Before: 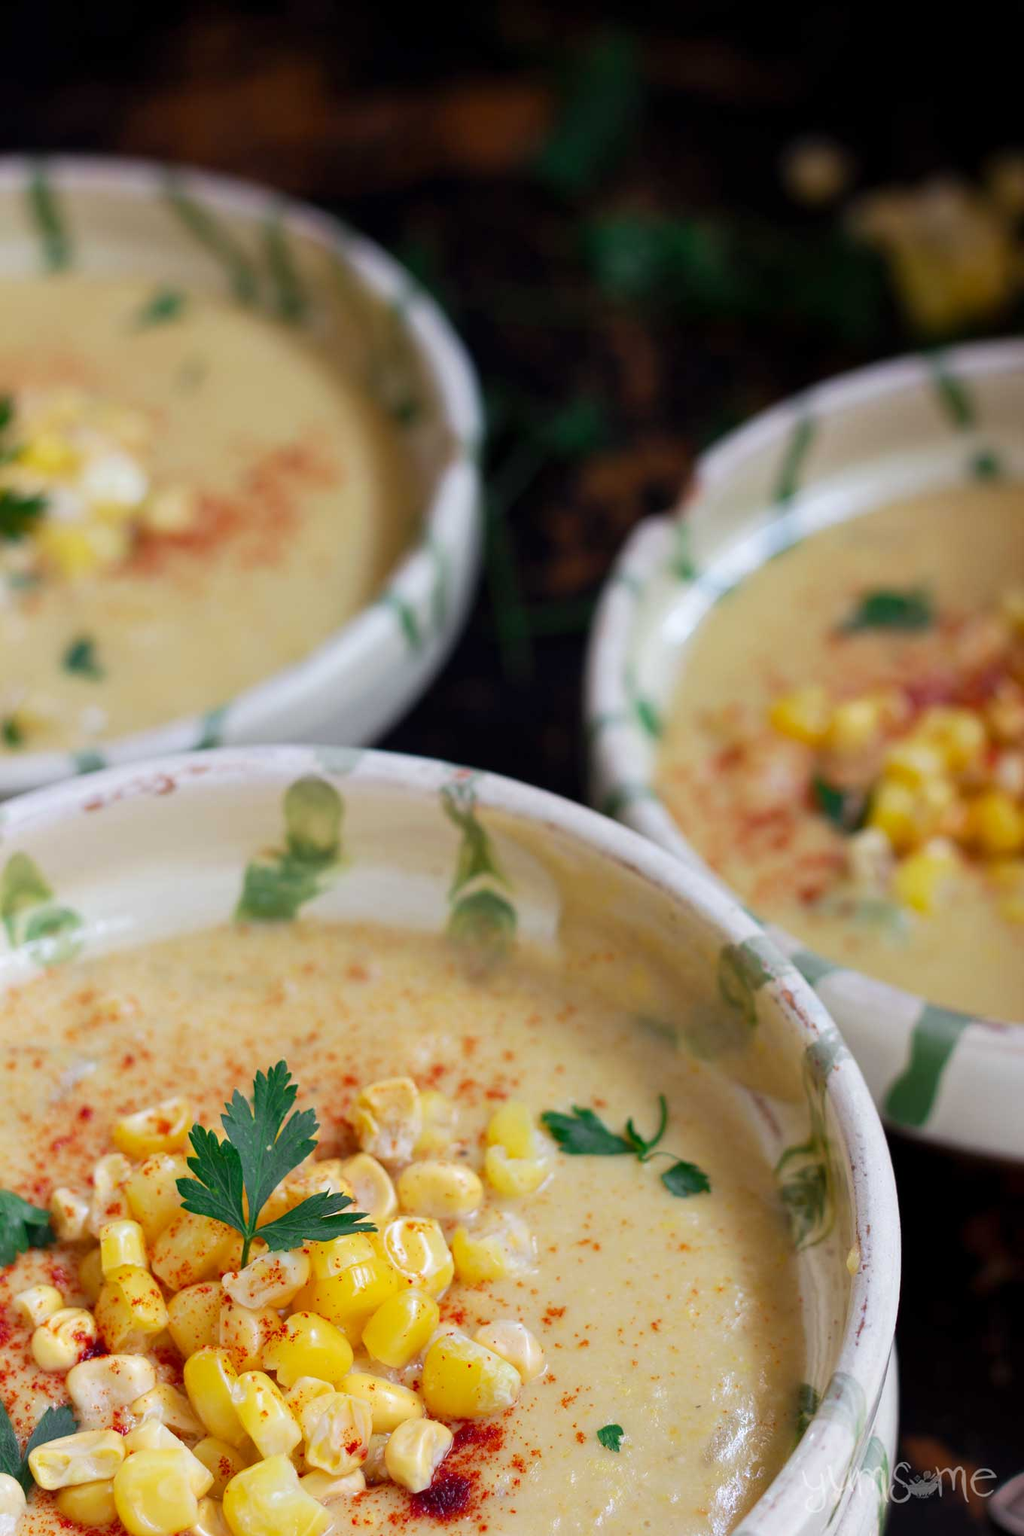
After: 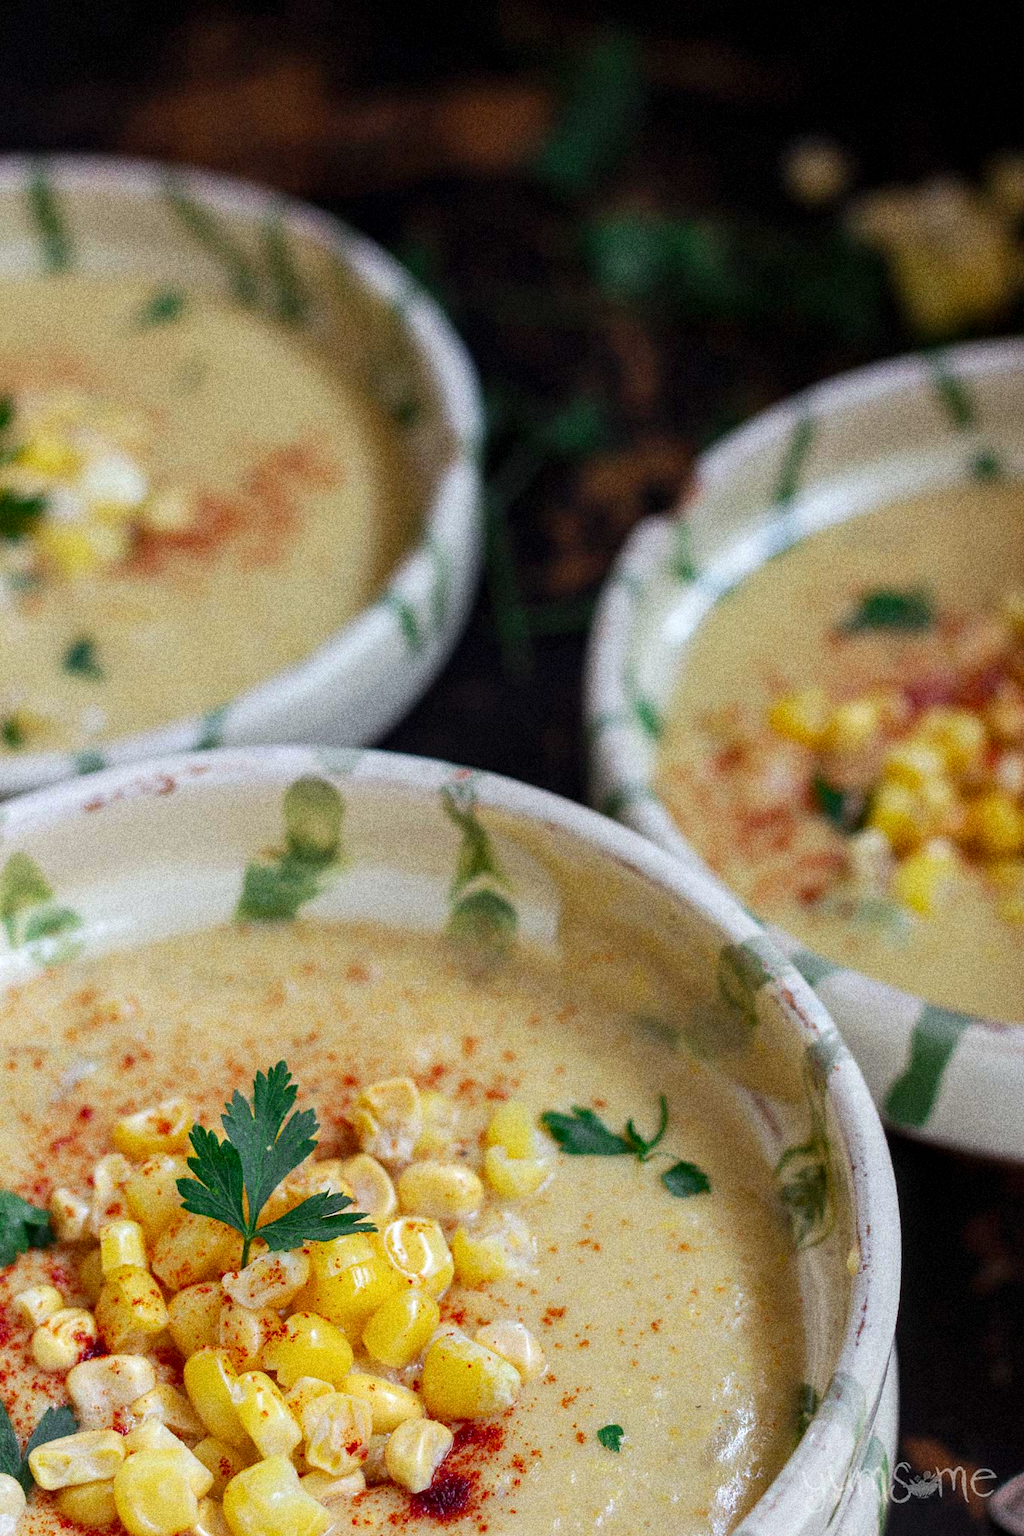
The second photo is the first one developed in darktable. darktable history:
grain: coarseness 14.49 ISO, strength 48.04%, mid-tones bias 35%
local contrast: on, module defaults
white balance: red 0.978, blue 0.999
